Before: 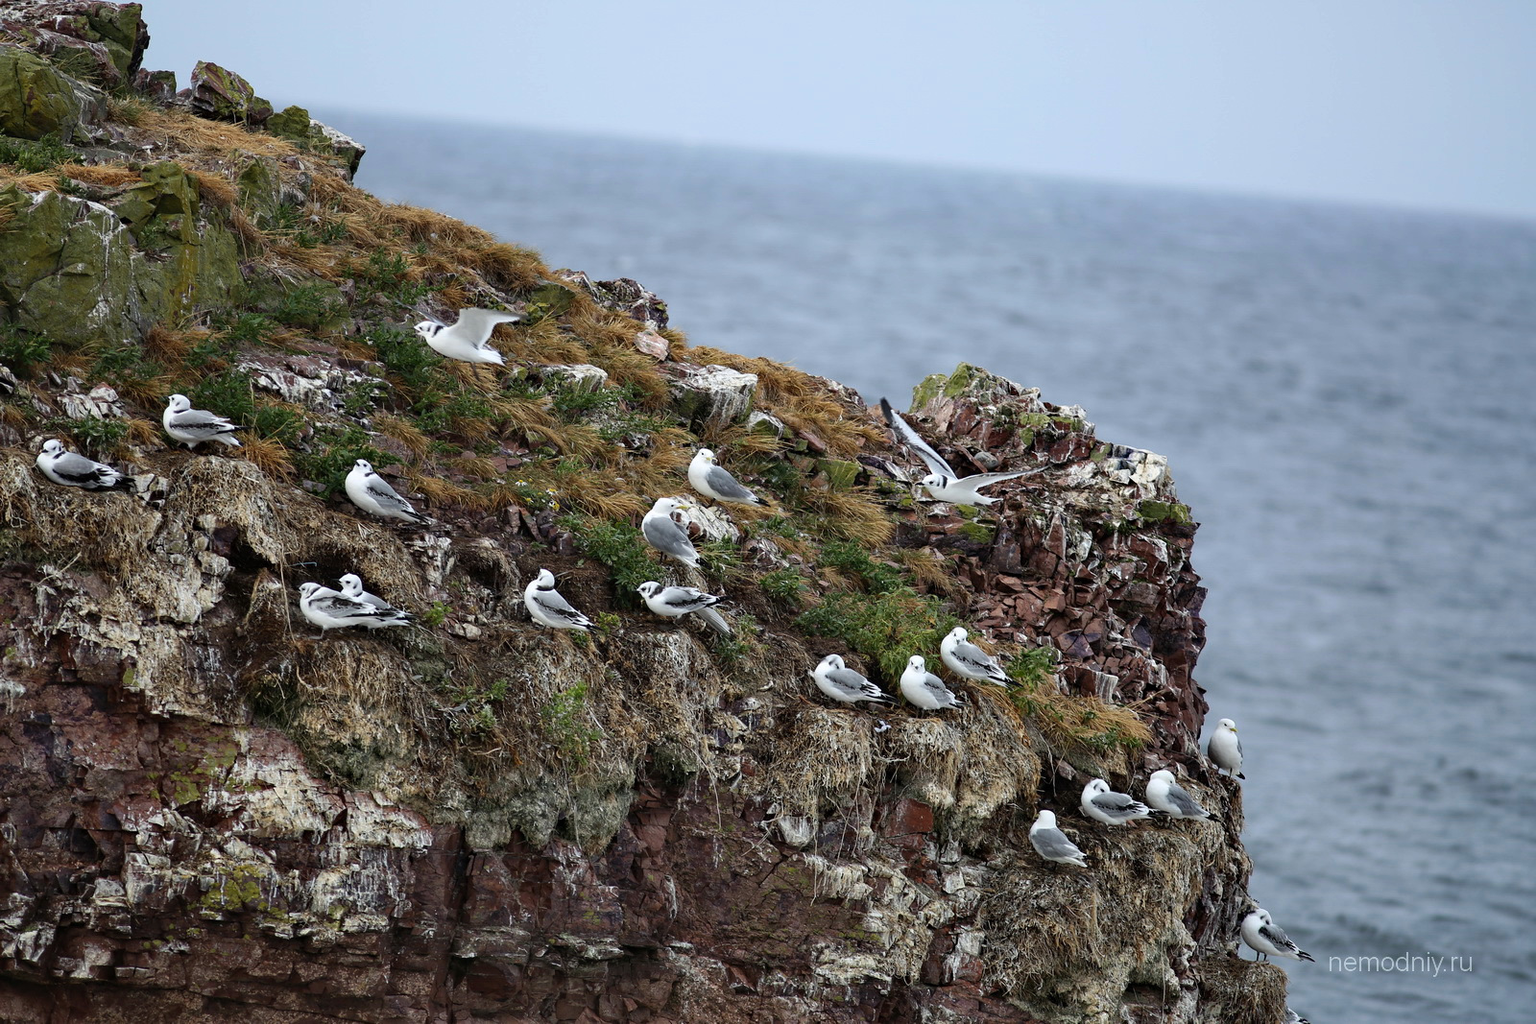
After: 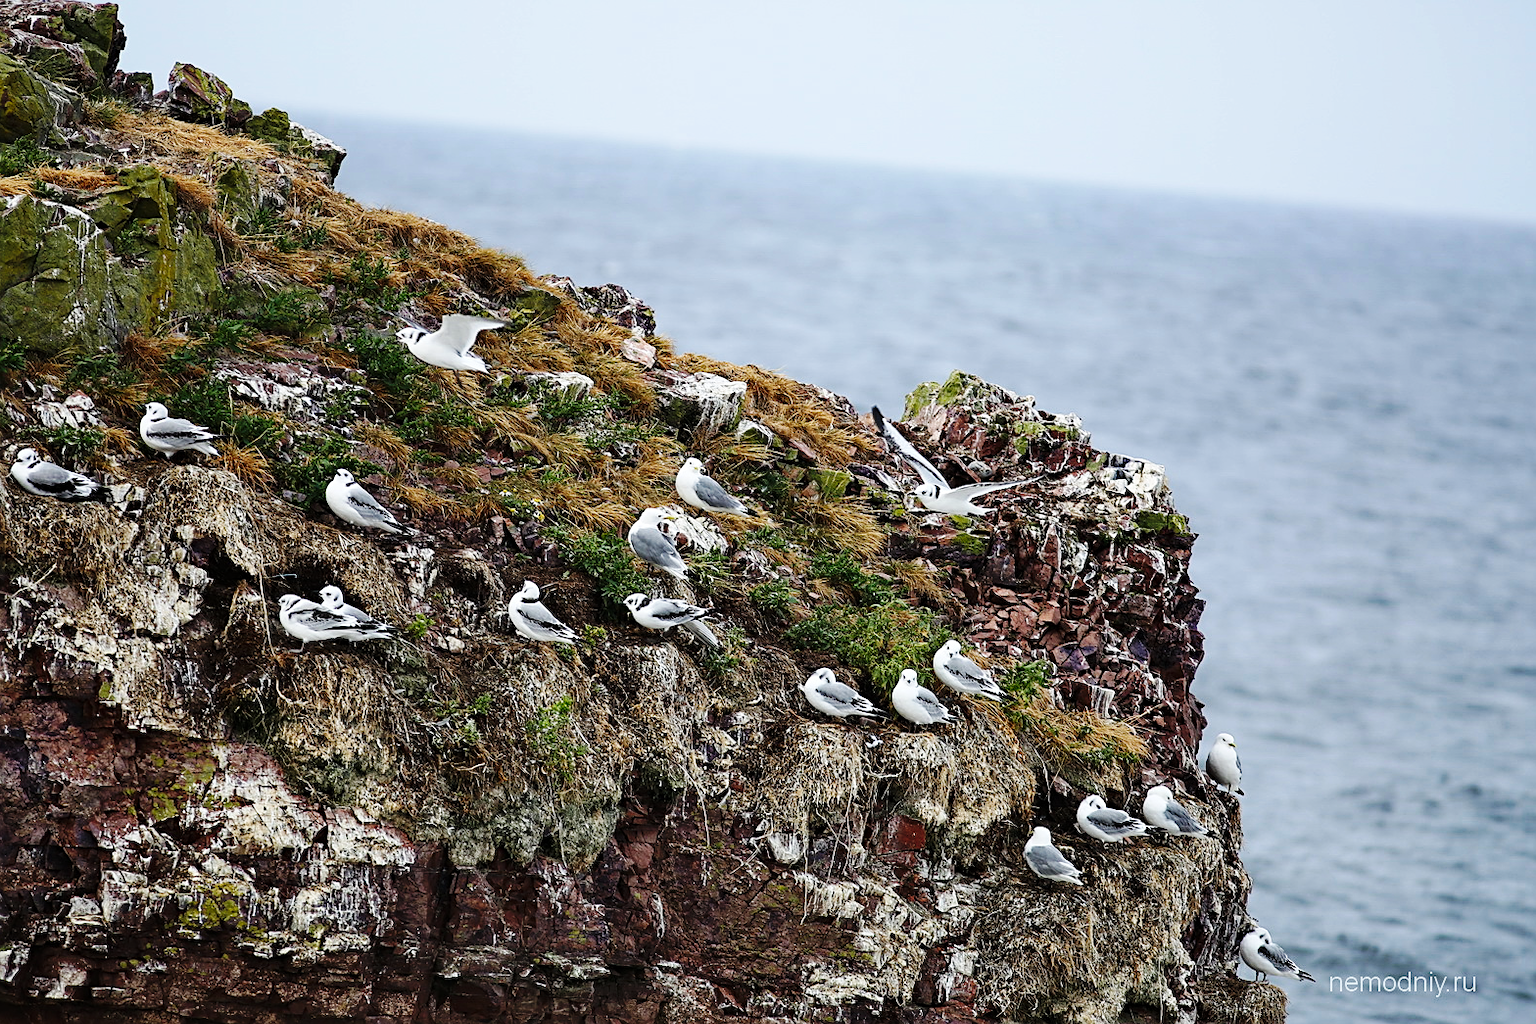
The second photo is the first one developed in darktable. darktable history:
crop: left 1.692%, right 0.284%, bottom 1.961%
base curve: curves: ch0 [(0, 0) (0.036, 0.025) (0.121, 0.166) (0.206, 0.329) (0.605, 0.79) (1, 1)], preserve colors none
sharpen: on, module defaults
